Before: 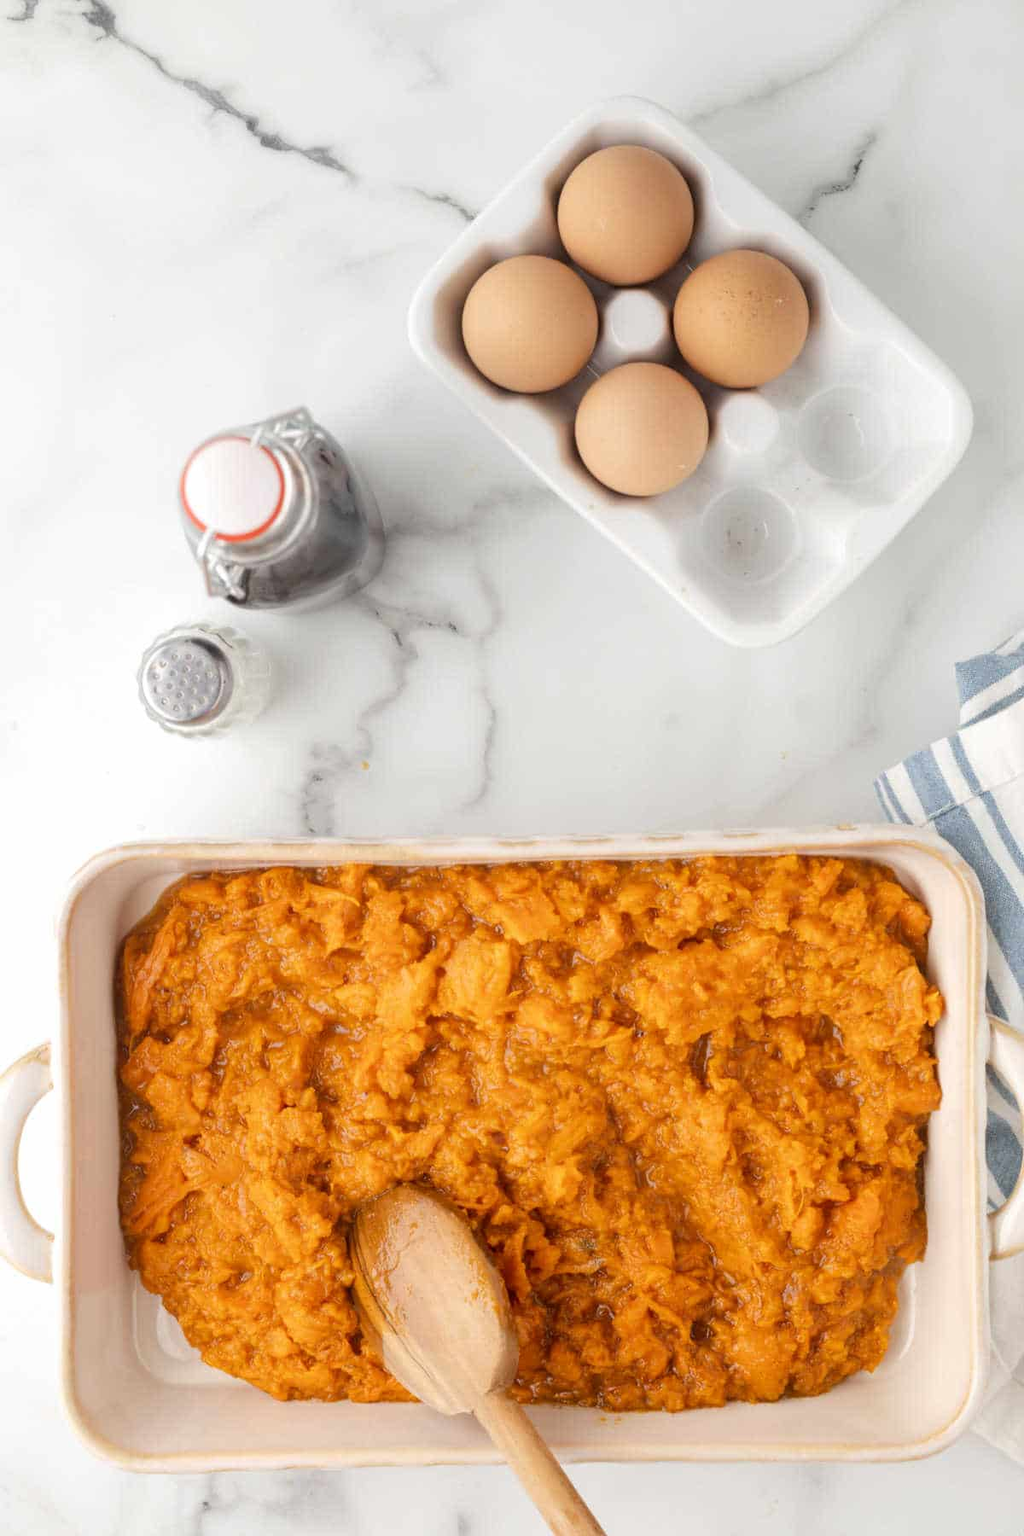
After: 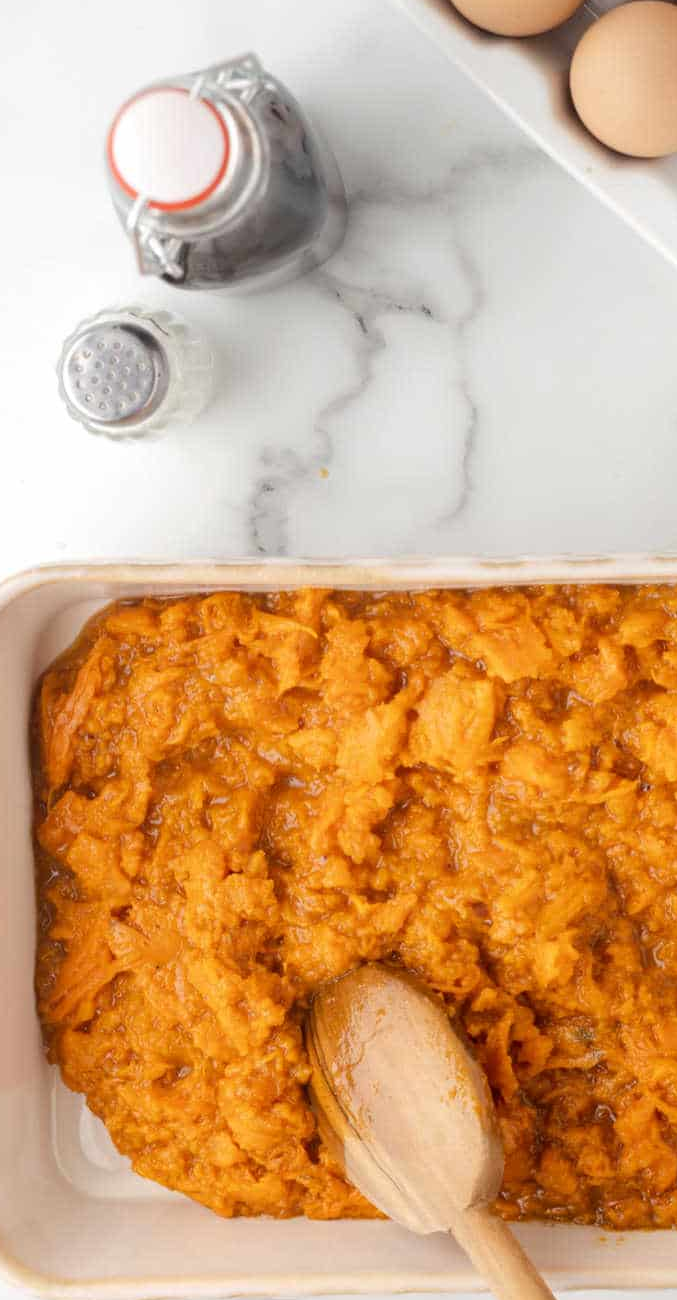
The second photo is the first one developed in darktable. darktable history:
crop: left 8.669%, top 23.594%, right 34.906%, bottom 4.163%
exposure: compensate highlight preservation false
